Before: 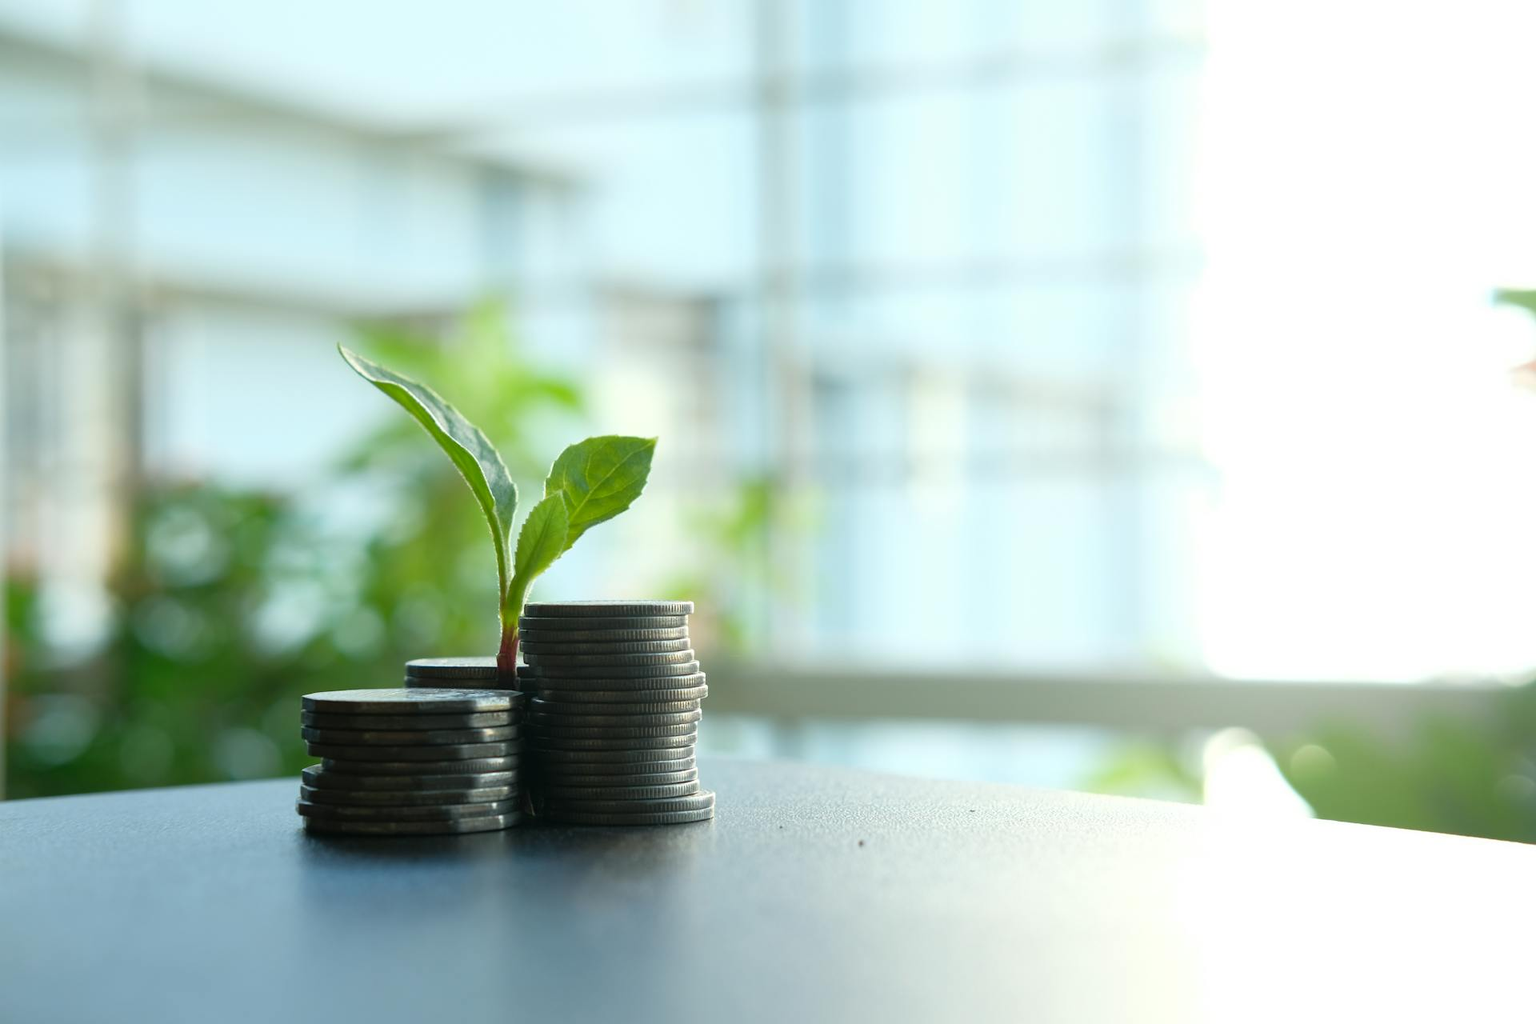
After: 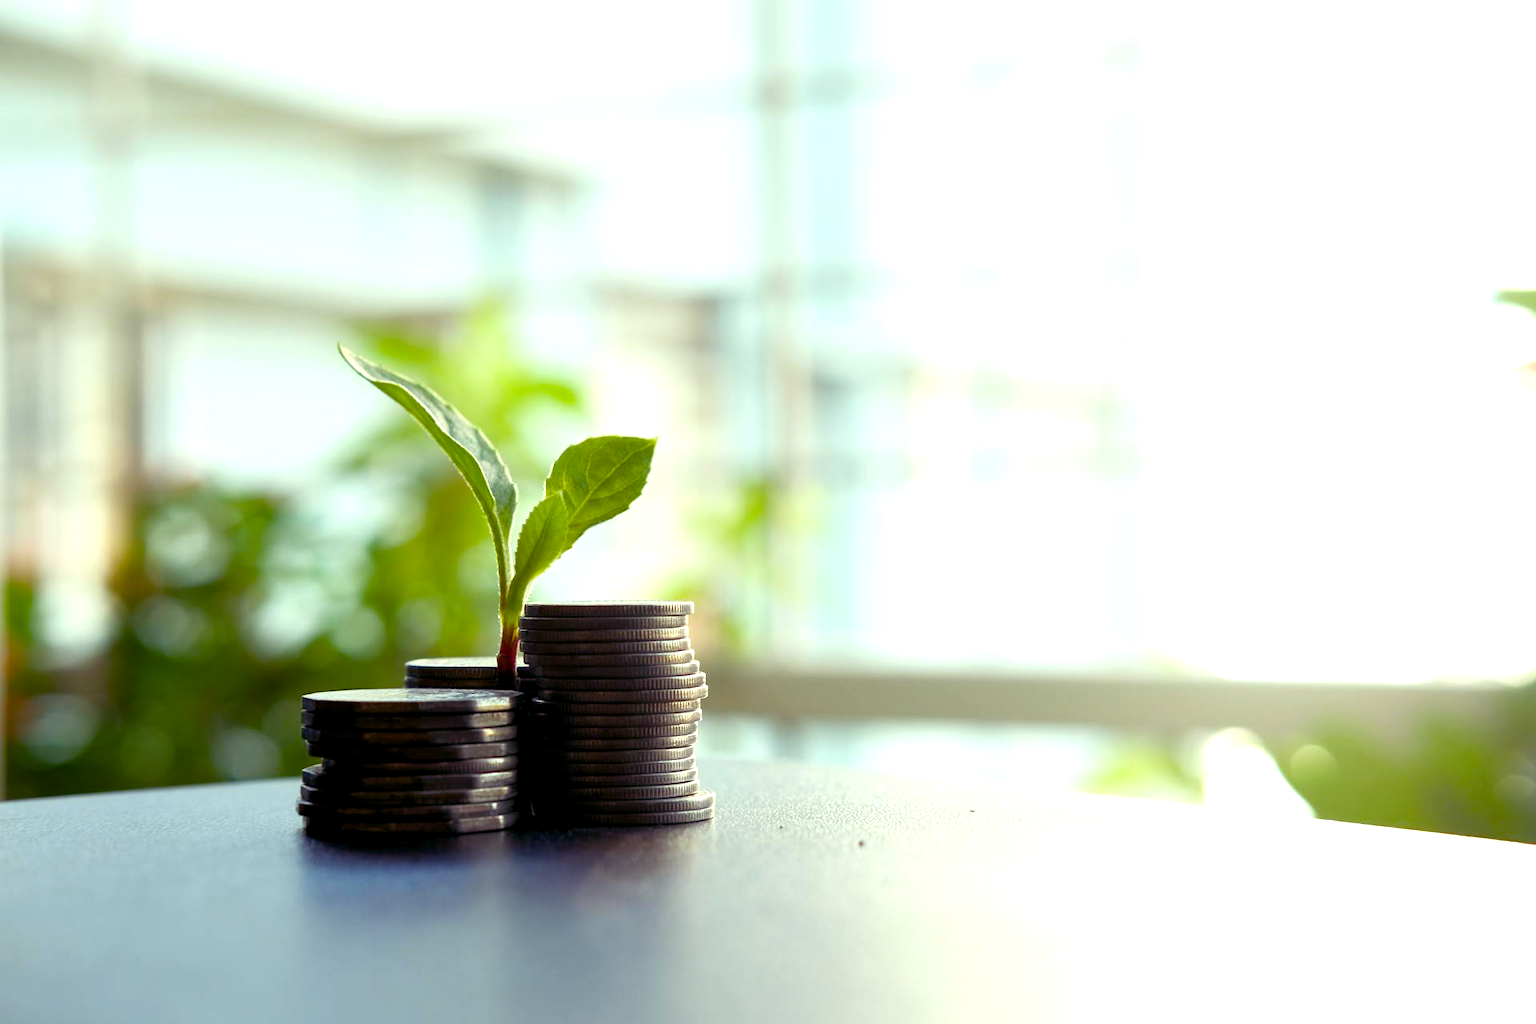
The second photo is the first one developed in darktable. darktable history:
color correction: saturation 0.99
color balance rgb: shadows lift › luminance -21.66%, shadows lift › chroma 8.98%, shadows lift › hue 283.37°, power › chroma 1.55%, power › hue 25.59°, highlights gain › luminance 6.08%, highlights gain › chroma 2.55%, highlights gain › hue 90°, global offset › luminance -0.87%, perceptual saturation grading › global saturation 27.49%, perceptual saturation grading › highlights -28.39%, perceptual saturation grading › mid-tones 15.22%, perceptual saturation grading › shadows 33.98%, perceptual brilliance grading › highlights 10%, perceptual brilliance grading › mid-tones 5%
